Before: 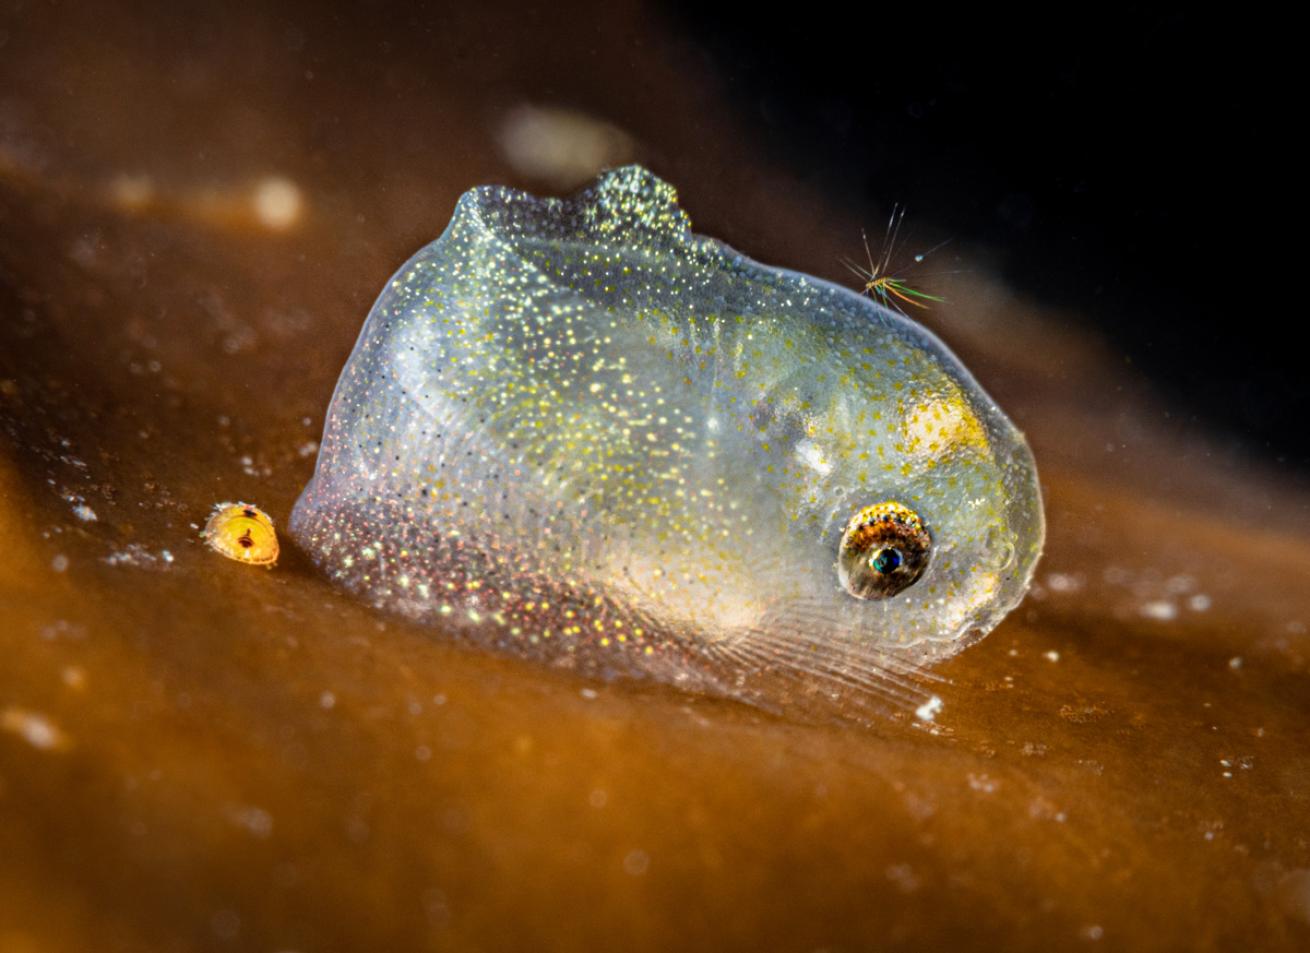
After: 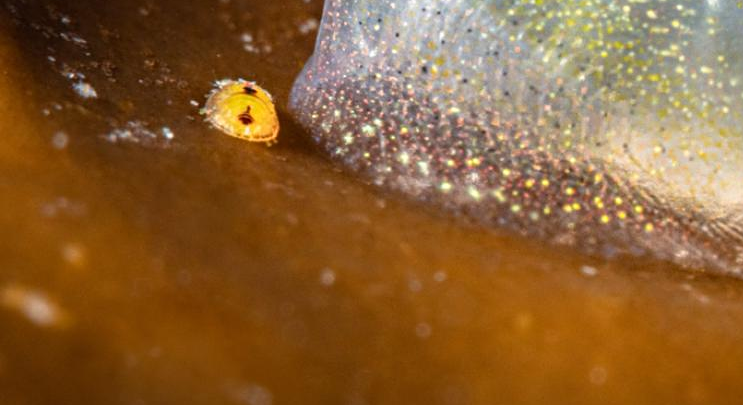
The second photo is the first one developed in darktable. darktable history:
crop: top 44.477%, right 43.213%, bottom 12.975%
exposure: compensate exposure bias true, compensate highlight preservation false
sharpen: amount 0.202
